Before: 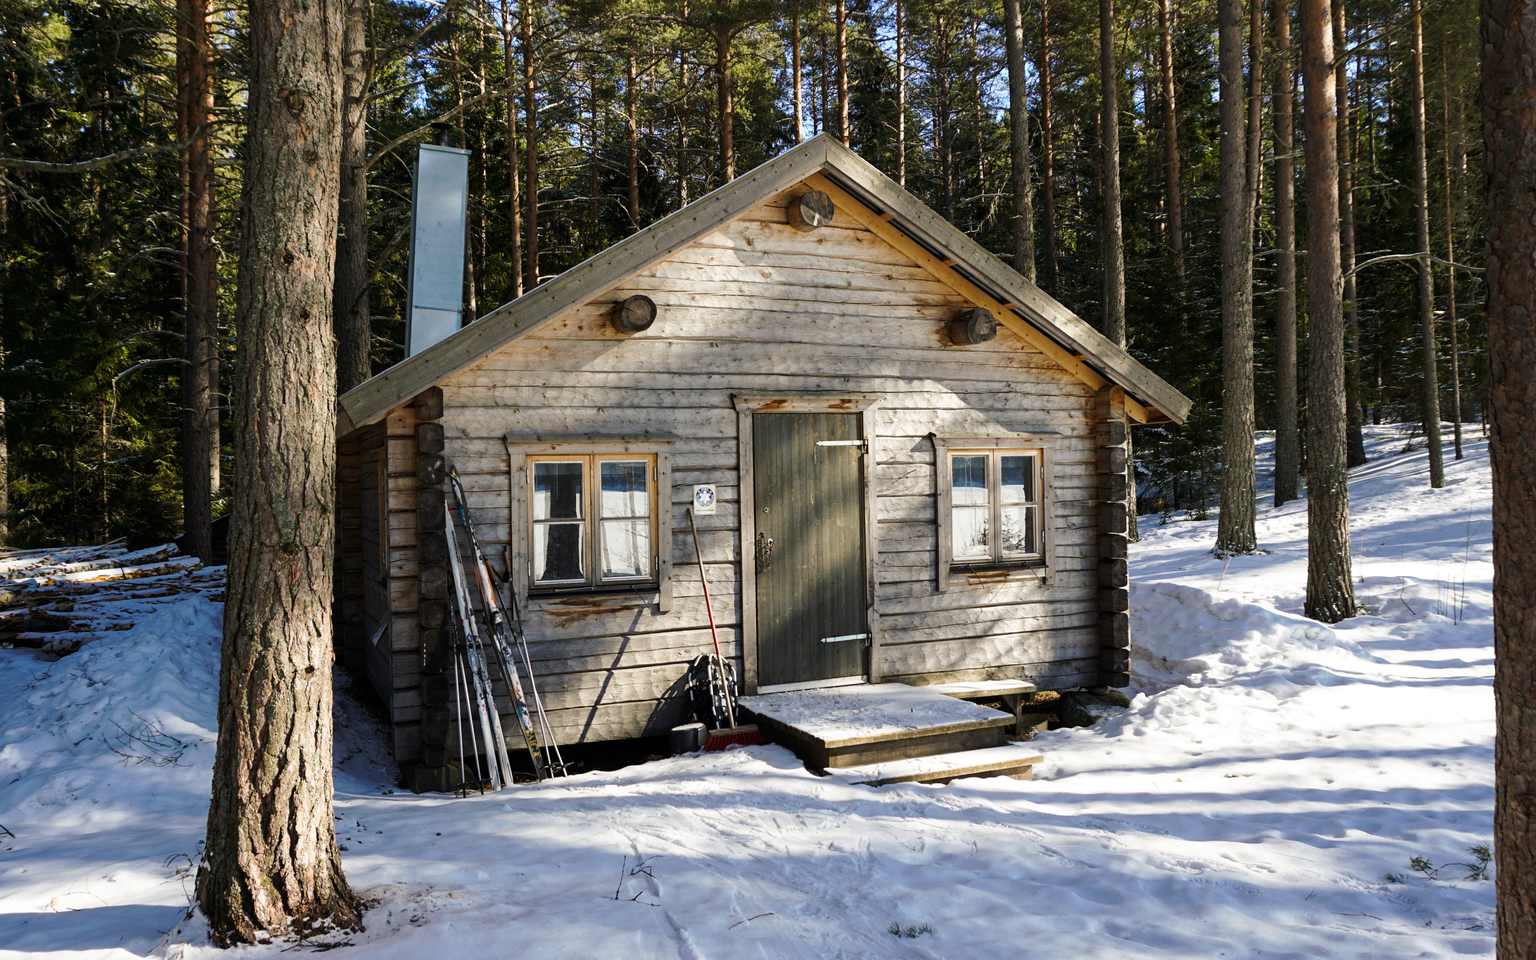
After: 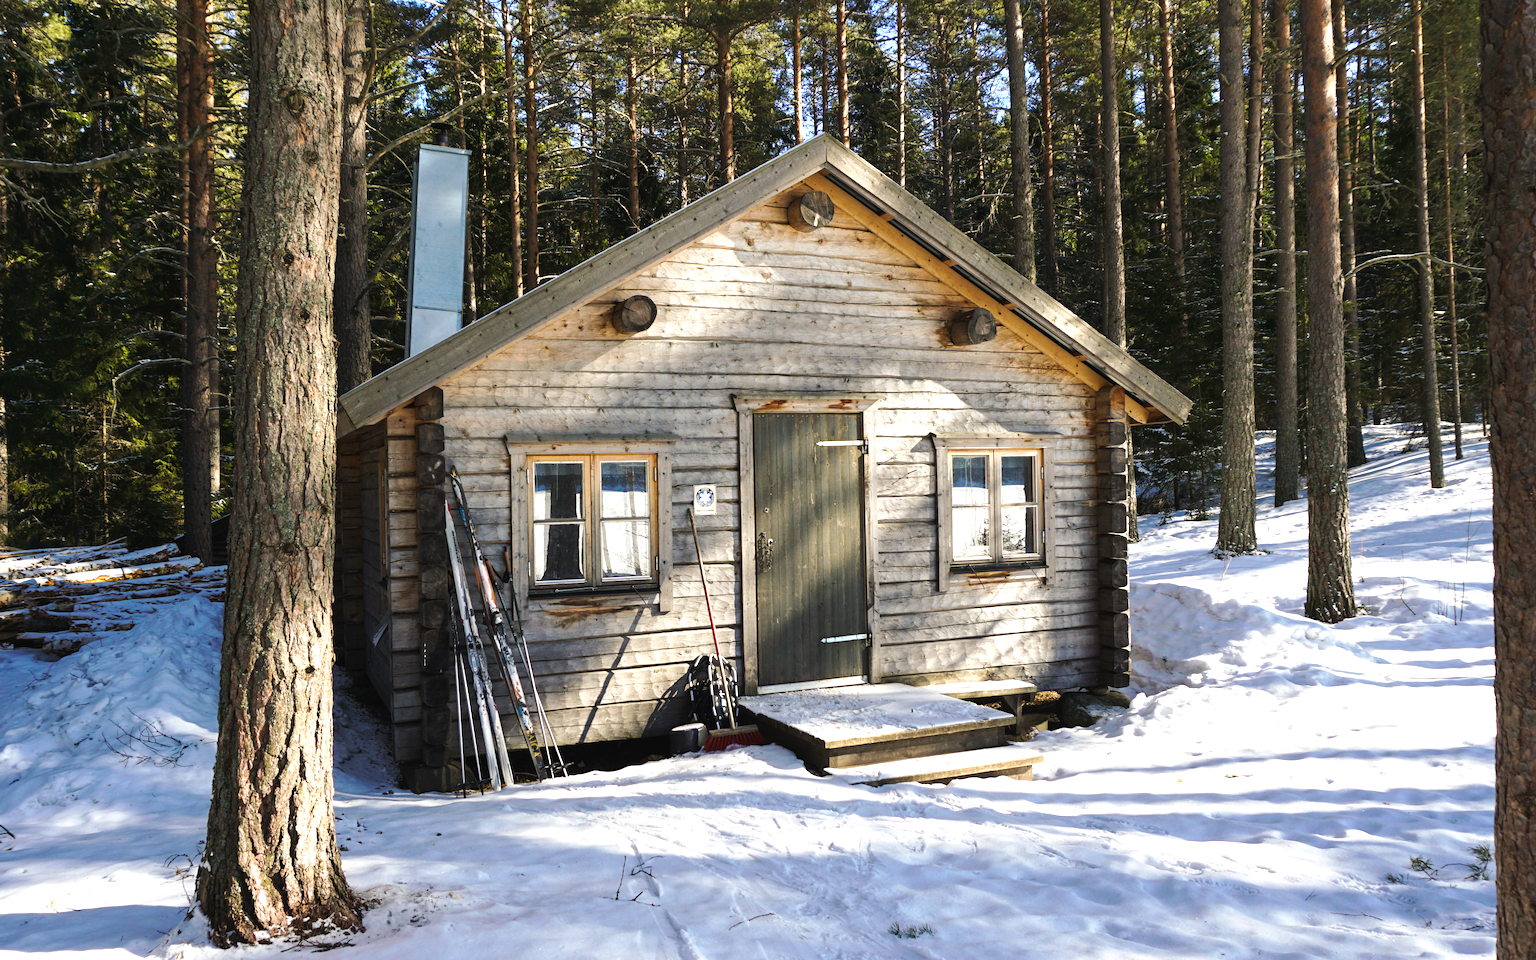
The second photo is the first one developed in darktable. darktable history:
exposure: black level correction -0.002, exposure 0.531 EV, compensate highlight preservation false
